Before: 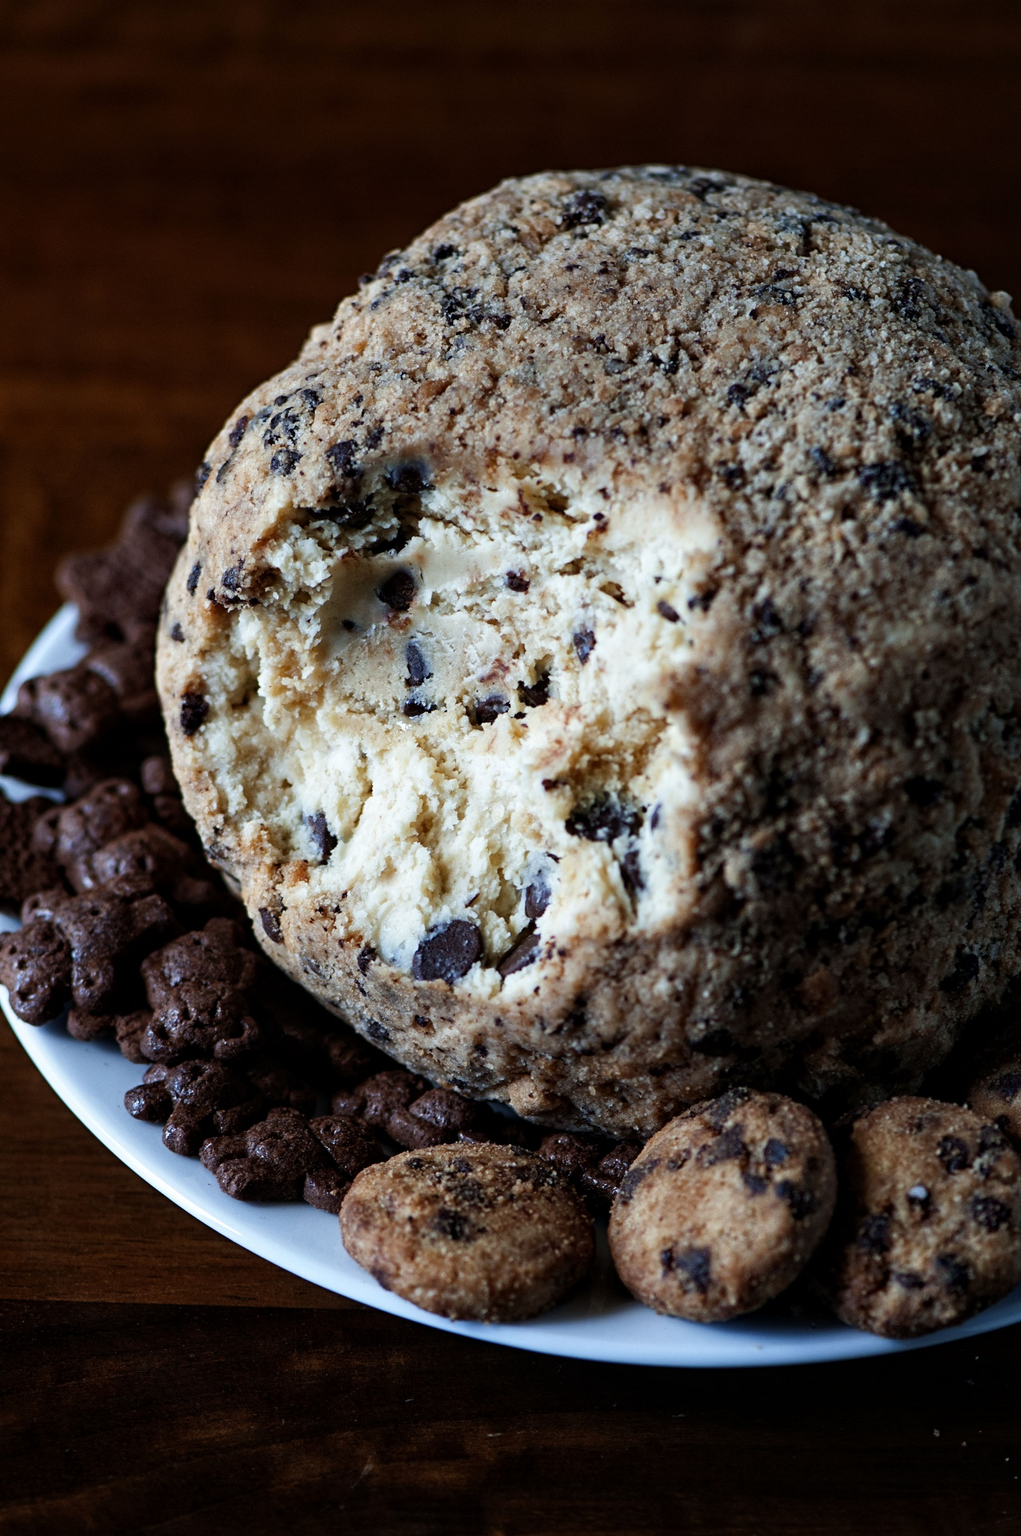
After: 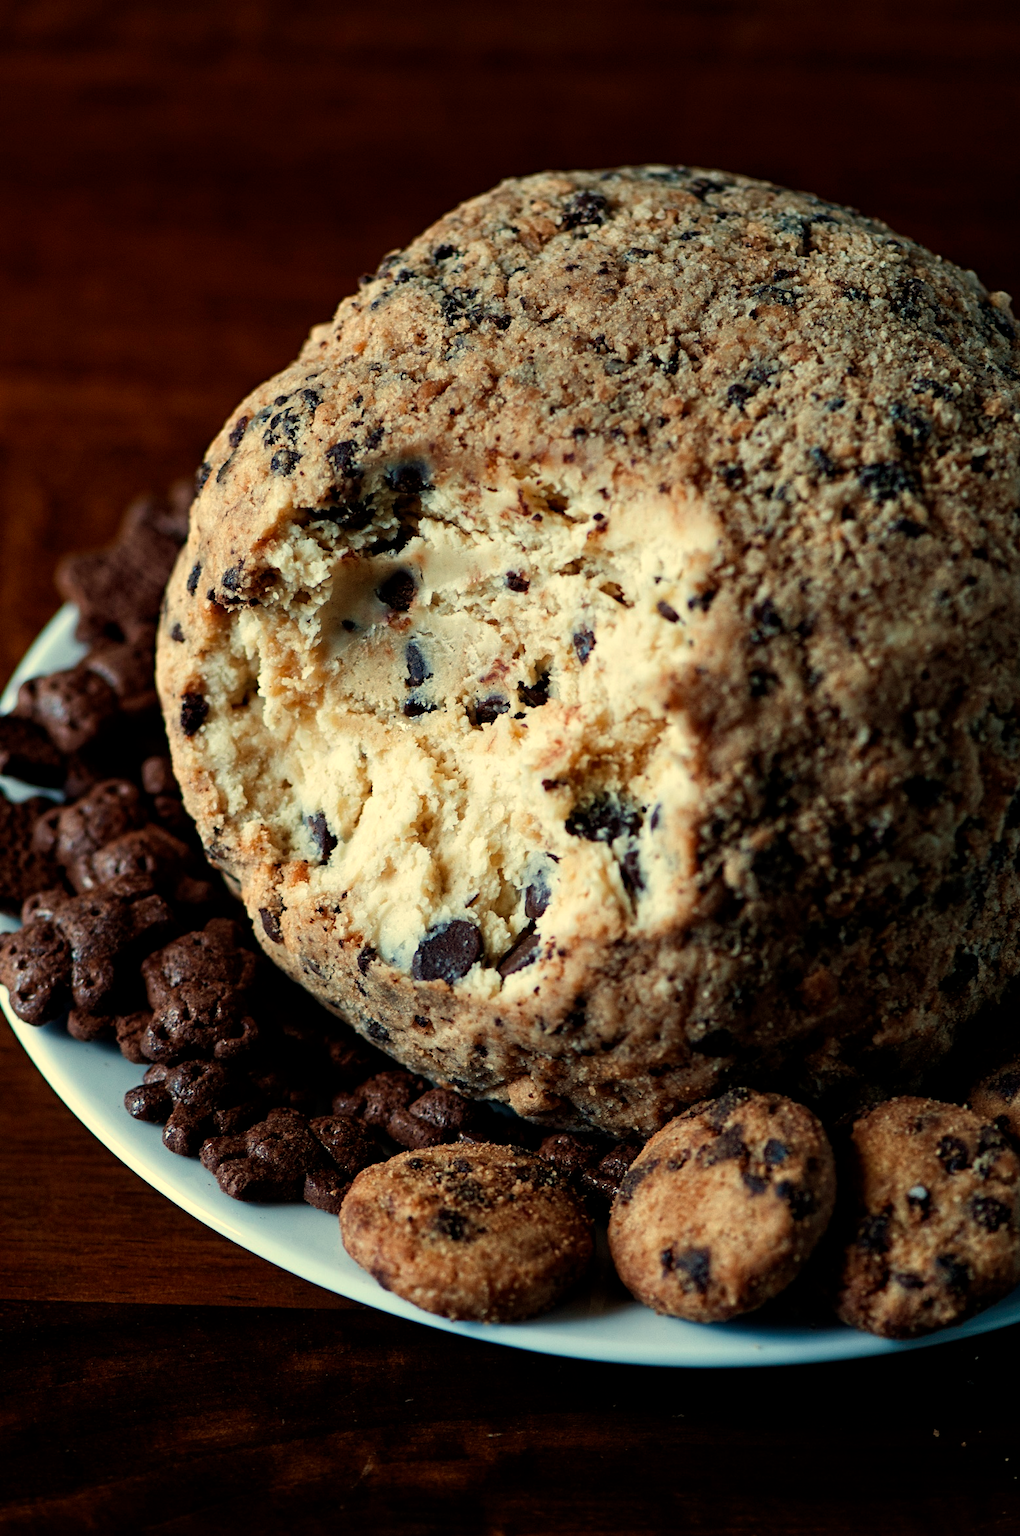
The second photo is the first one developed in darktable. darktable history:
color zones: curves: ch0 [(0, 0.5) (0.143, 0.5) (0.286, 0.5) (0.429, 0.5) (0.571, 0.5) (0.714, 0.476) (0.857, 0.5) (1, 0.5)]; ch2 [(0, 0.5) (0.143, 0.5) (0.286, 0.5) (0.429, 0.5) (0.571, 0.5) (0.714, 0.487) (0.857, 0.5) (1, 0.5)]
white balance: red 1.08, blue 0.791
